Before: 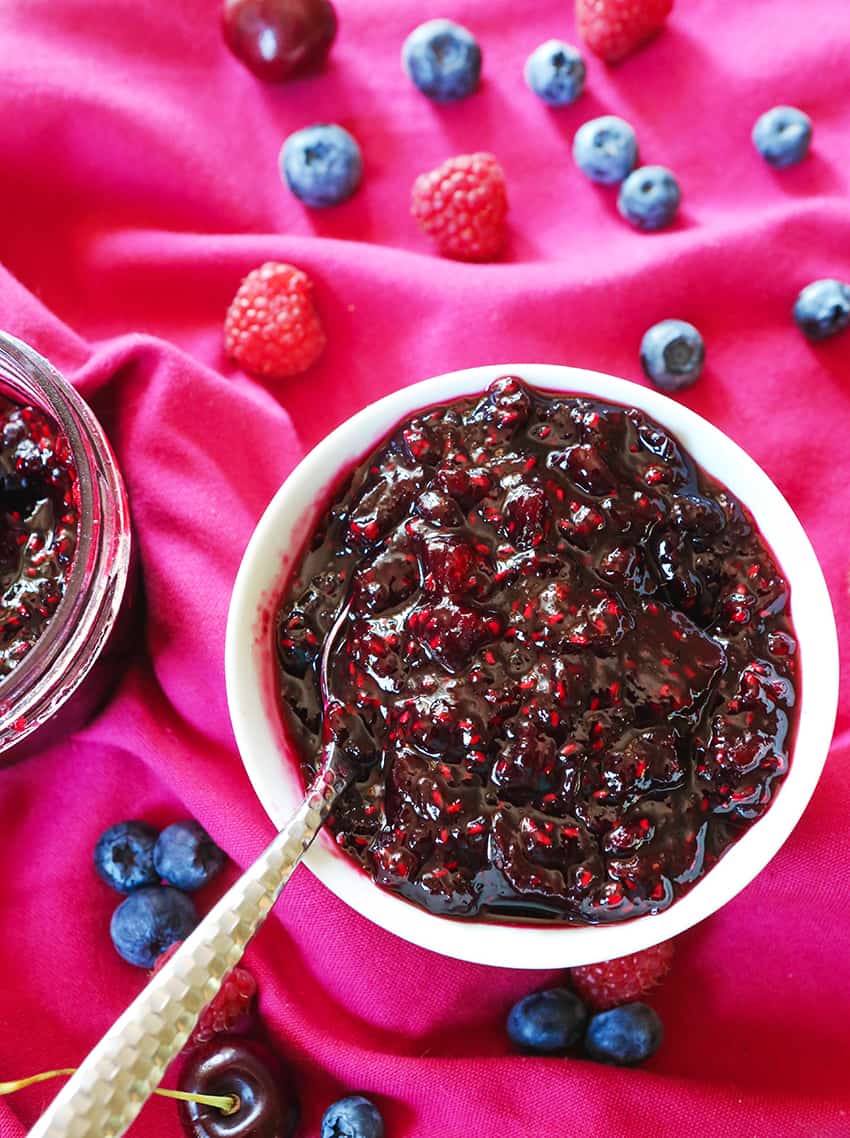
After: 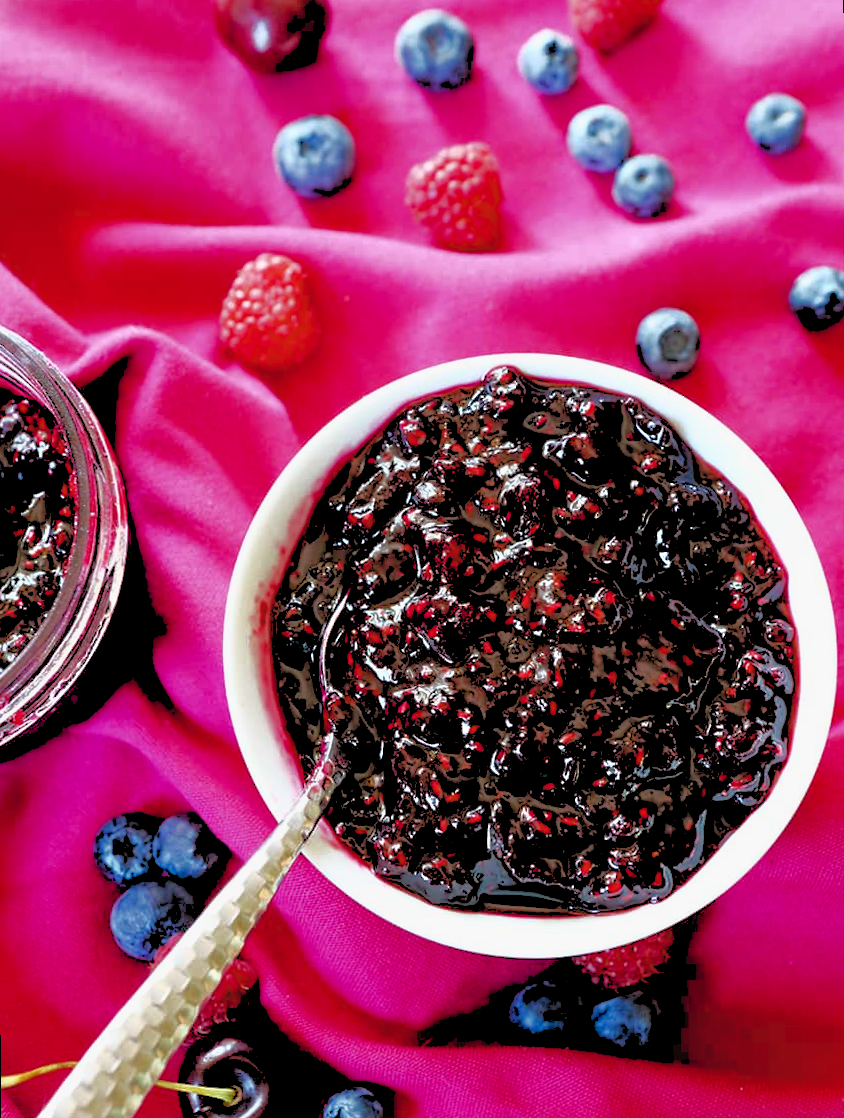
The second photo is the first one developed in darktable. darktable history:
sharpen: radius 5.325, amount 0.312, threshold 26.433
exposure: exposure -0.21 EV, compensate highlight preservation false
base curve: curves: ch0 [(0, 0) (0.564, 0.291) (0.802, 0.731) (1, 1)]
color balance rgb: perceptual saturation grading › global saturation 35%, perceptual saturation grading › highlights -30%, perceptual saturation grading › shadows 35%, perceptual brilliance grading › global brilliance 3%, perceptual brilliance grading › highlights -3%, perceptual brilliance grading › shadows 3%
rotate and perspective: rotation -0.45°, automatic cropping original format, crop left 0.008, crop right 0.992, crop top 0.012, crop bottom 0.988
contrast brightness saturation: contrast 0.14, brightness 0.21
rgb levels: levels [[0.027, 0.429, 0.996], [0, 0.5, 1], [0, 0.5, 1]]
